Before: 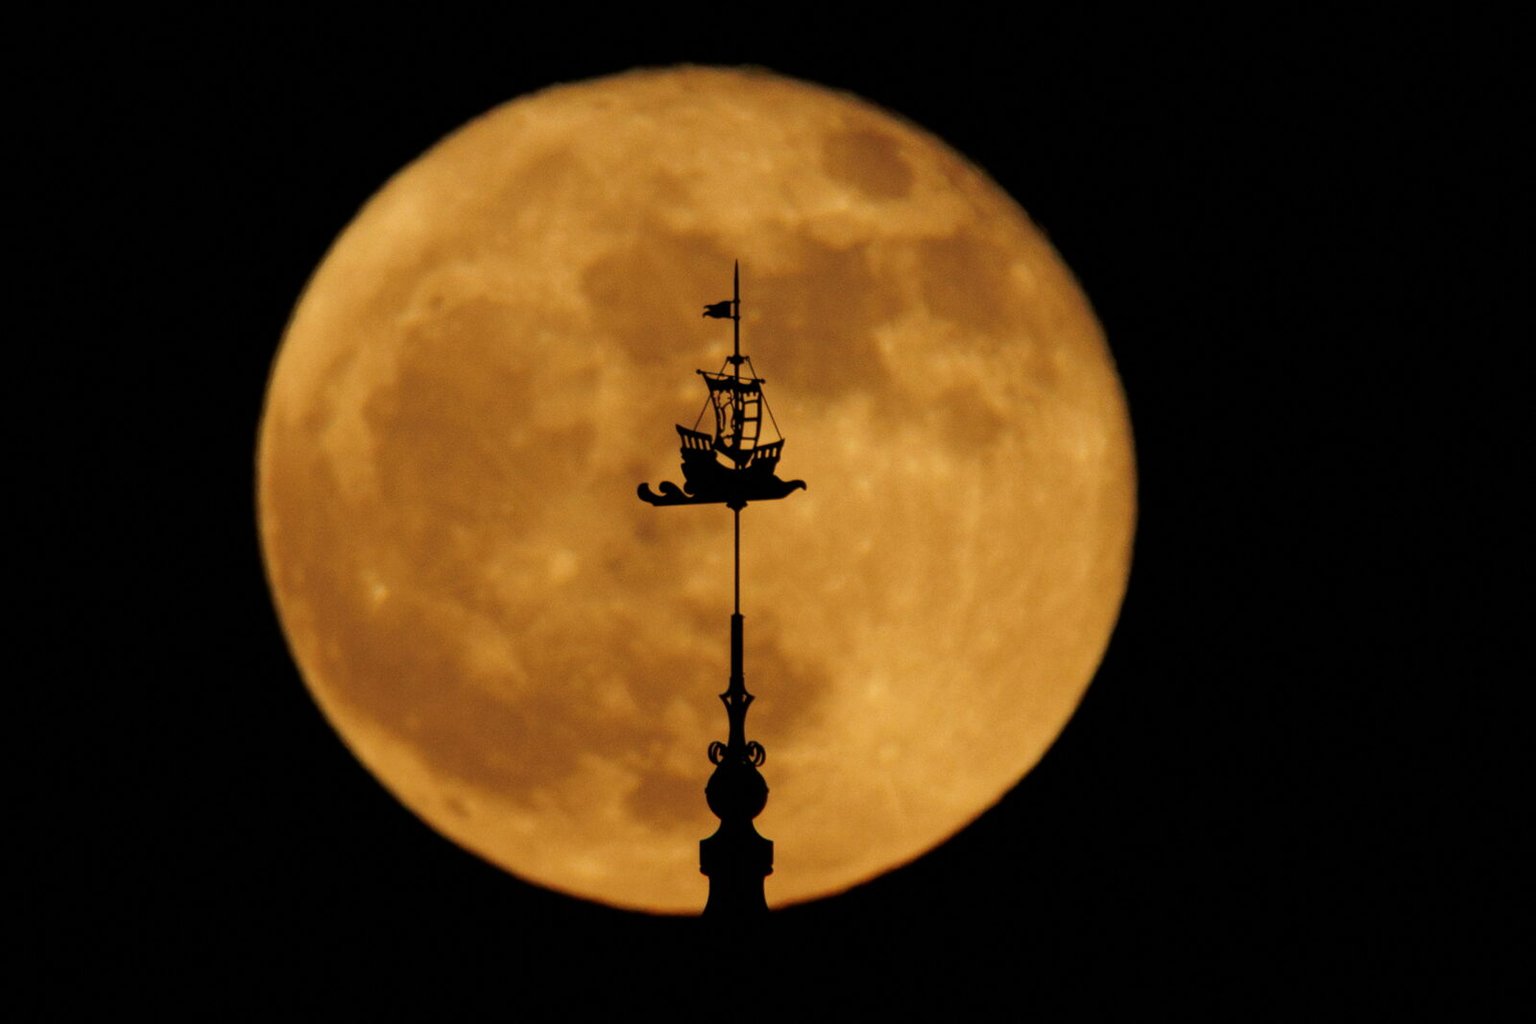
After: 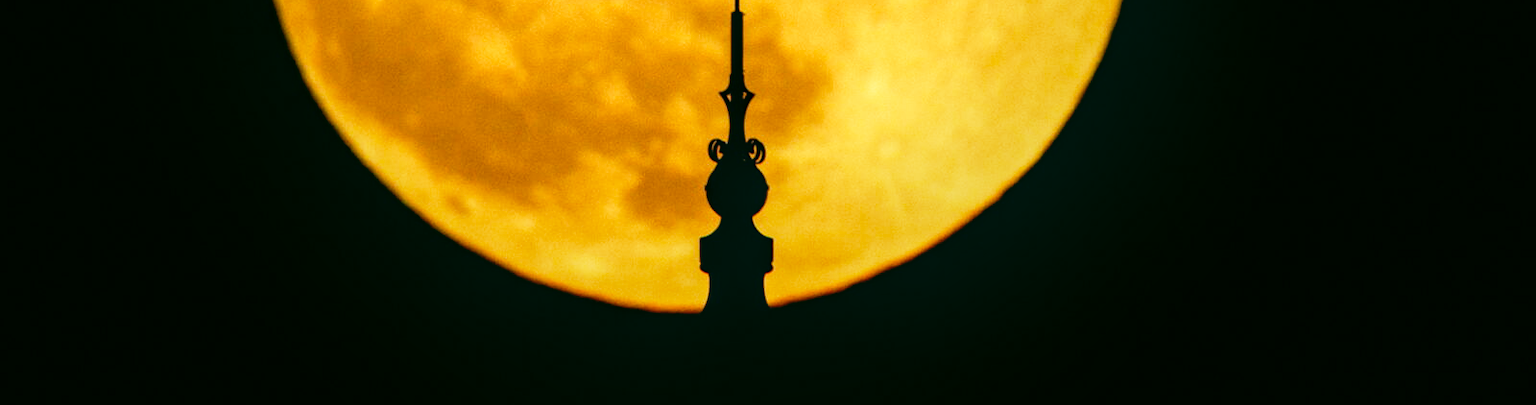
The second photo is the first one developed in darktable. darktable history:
local contrast: on, module defaults
crop and rotate: top 58.905%, bottom 1.458%
color correction: highlights a* -0.372, highlights b* 9.2, shadows a* -9.14, shadows b* 1.23
base curve: curves: ch0 [(0, 0) (0.012, 0.01) (0.073, 0.168) (0.31, 0.711) (0.645, 0.957) (1, 1)], preserve colors none
